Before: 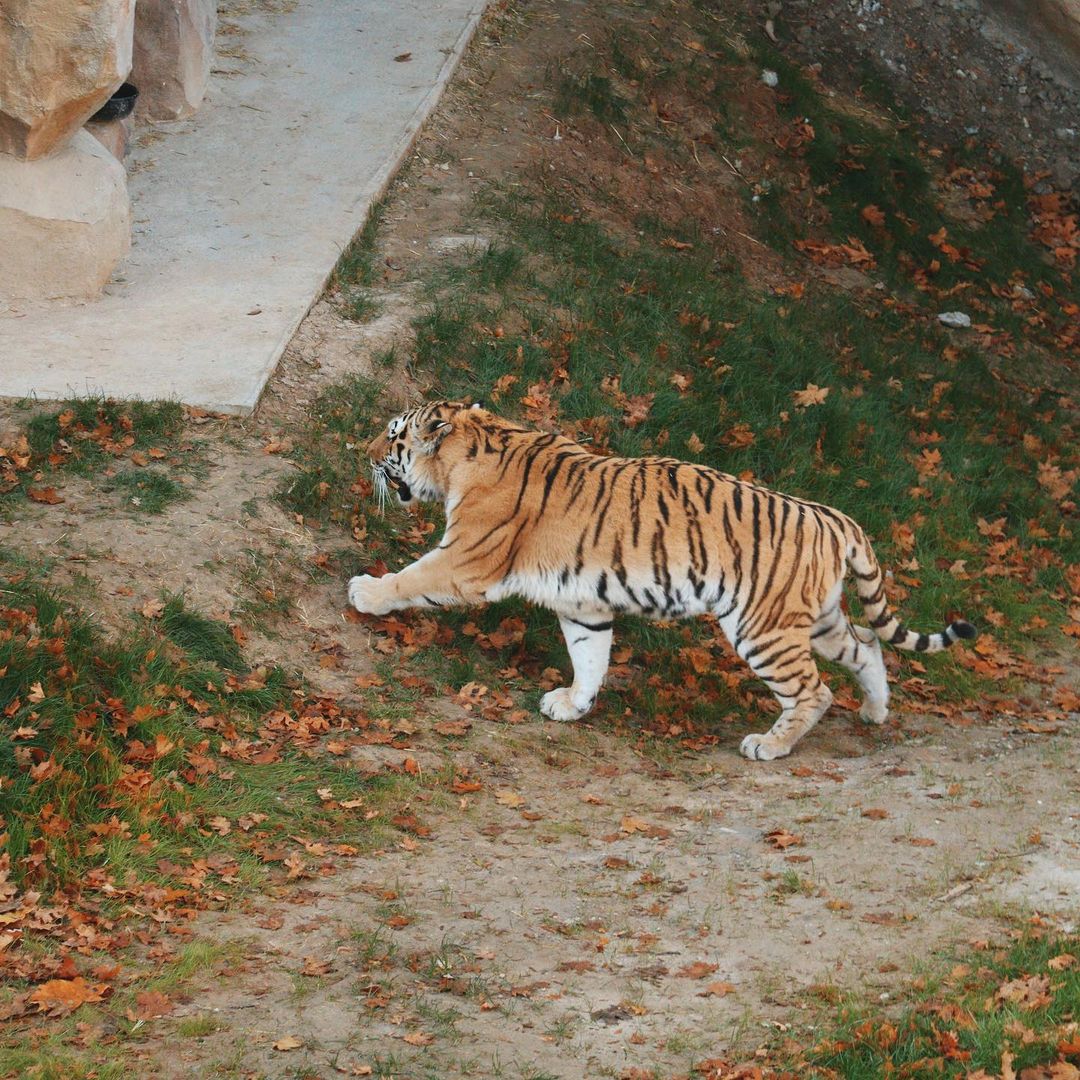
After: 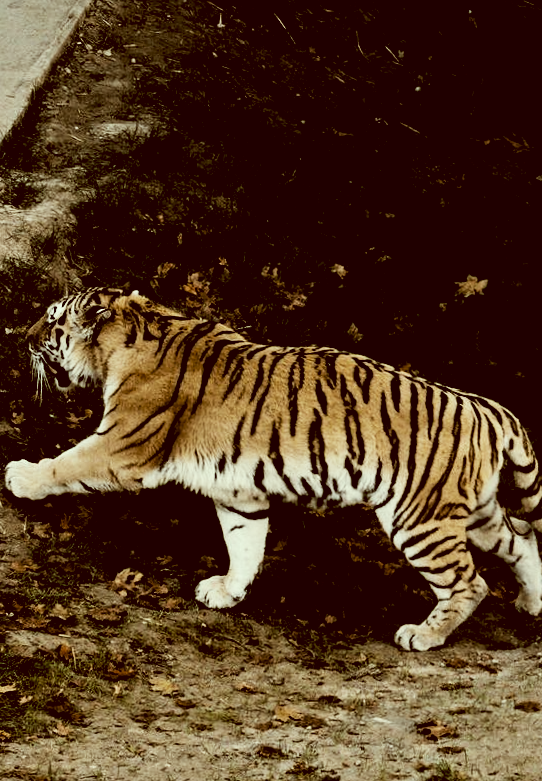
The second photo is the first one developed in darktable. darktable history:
rotate and perspective: rotation 0.8°, automatic cropping off
color correction: highlights a* -5.94, highlights b* 9.48, shadows a* 10.12, shadows b* 23.94
base curve: curves: ch0 [(0, 0) (0.028, 0.03) (0.121, 0.232) (0.46, 0.748) (0.859, 0.968) (1, 1)], preserve colors none
crop: left 32.075%, top 10.976%, right 18.355%, bottom 17.596%
levels: levels [0.514, 0.759, 1]
